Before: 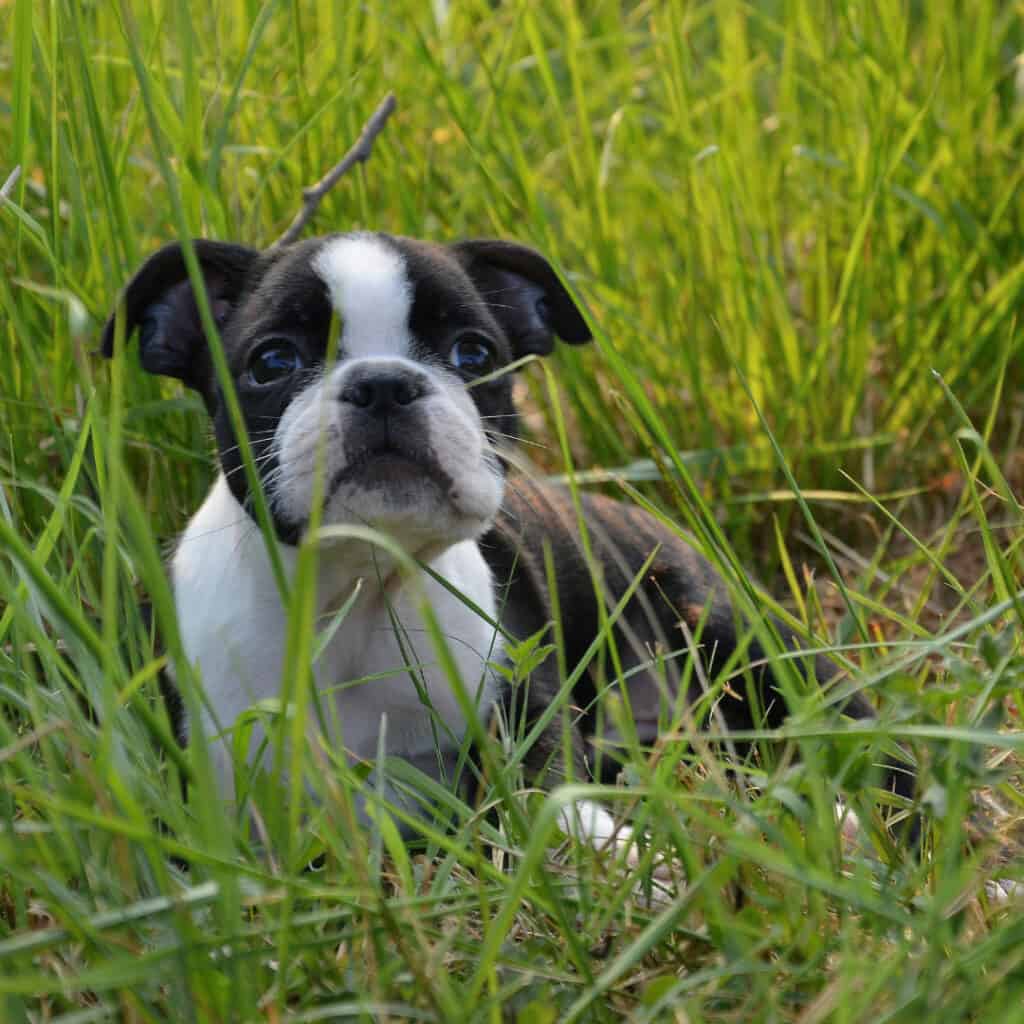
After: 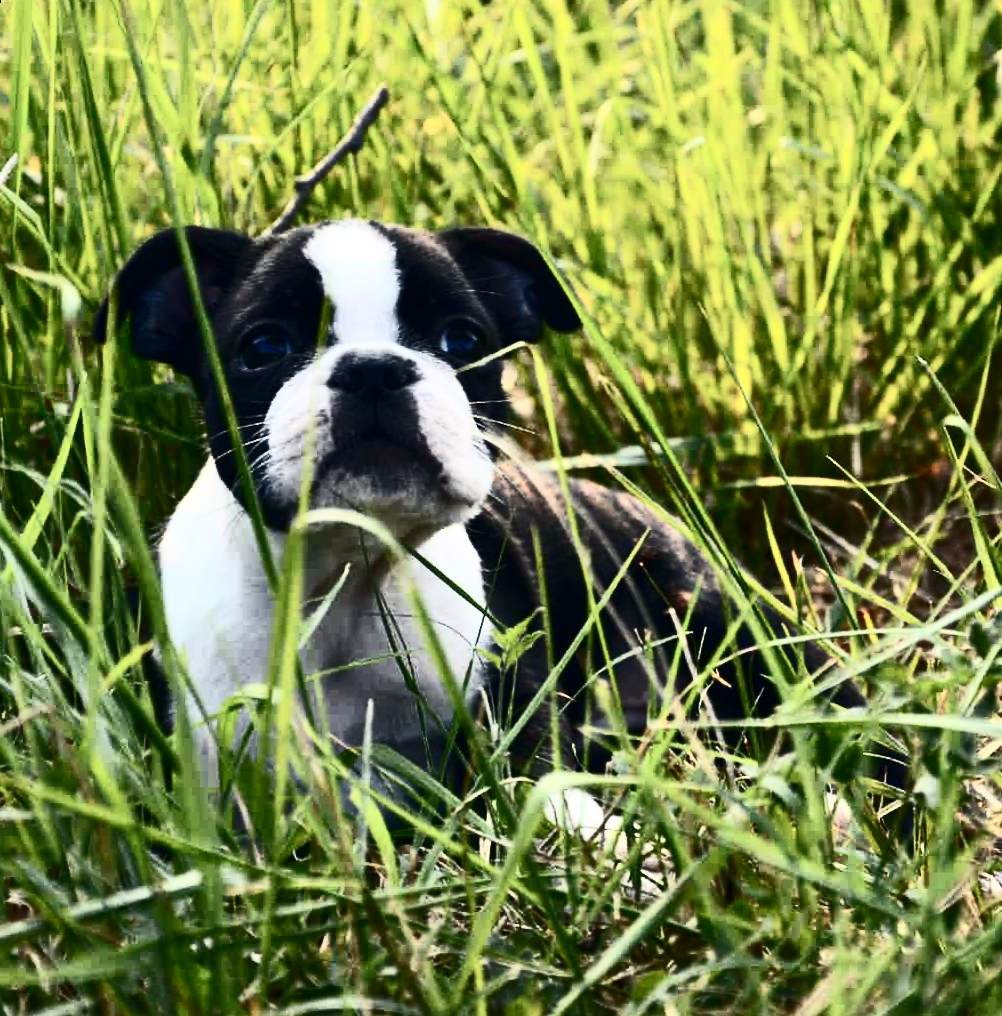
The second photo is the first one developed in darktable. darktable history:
color correction: highlights a* 0.207, highlights b* 2.7, shadows a* -0.874, shadows b* -4.78
rotate and perspective: rotation 0.226°, lens shift (vertical) -0.042, crop left 0.023, crop right 0.982, crop top 0.006, crop bottom 0.994
contrast brightness saturation: contrast 0.93, brightness 0.2
